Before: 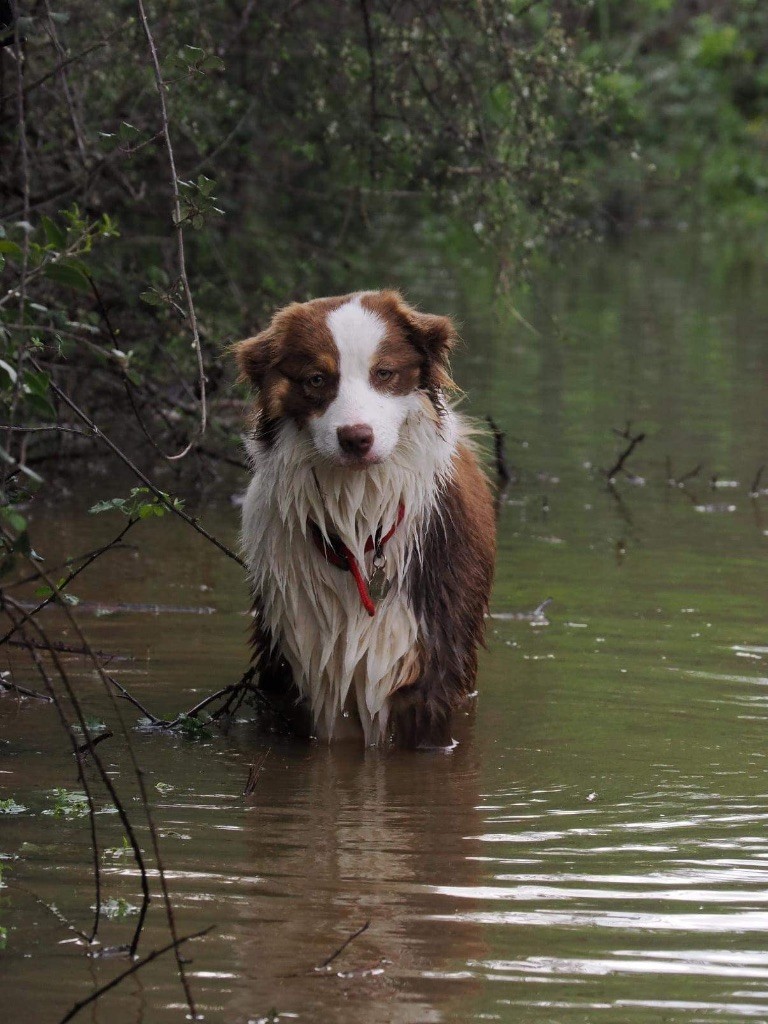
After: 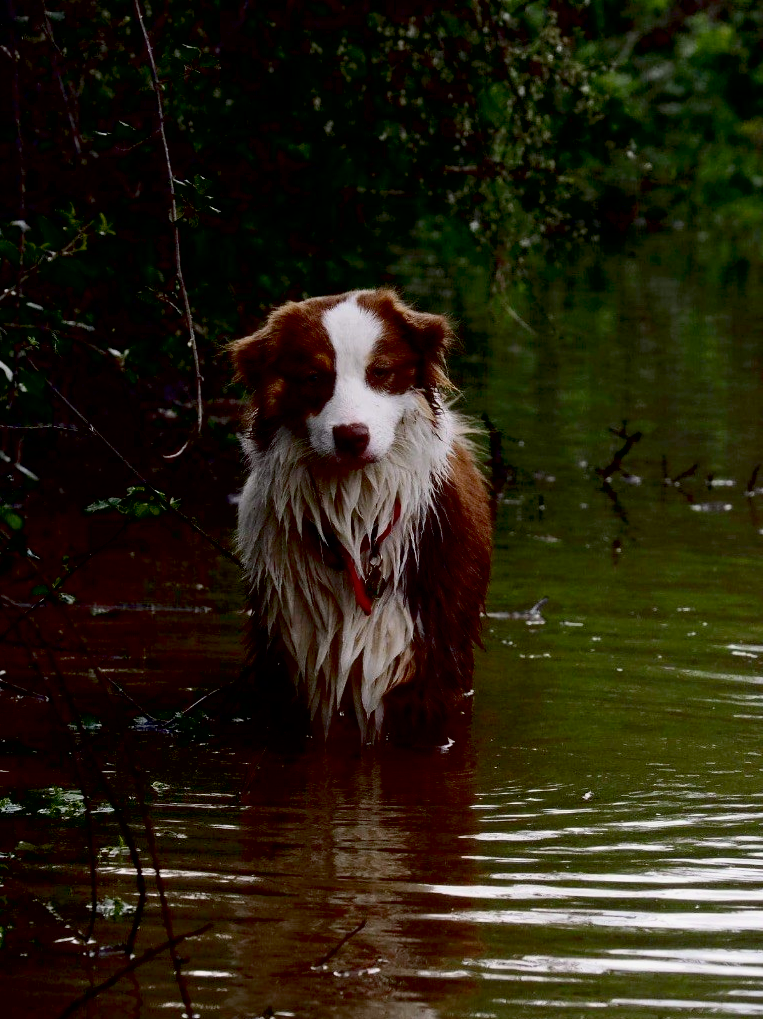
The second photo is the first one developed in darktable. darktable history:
exposure: black level correction 0.046, exposure -0.228 EV, compensate highlight preservation false
rotate and perspective: automatic cropping off
contrast brightness saturation: contrast 0.22
crop and rotate: left 0.614%, top 0.179%, bottom 0.309%
